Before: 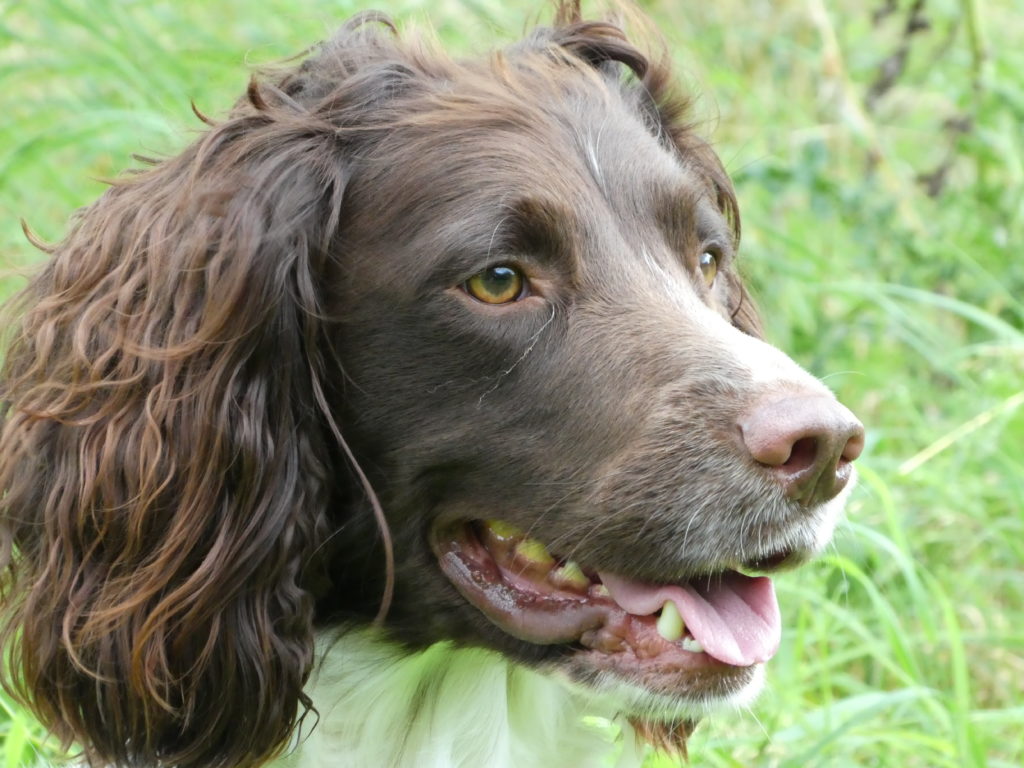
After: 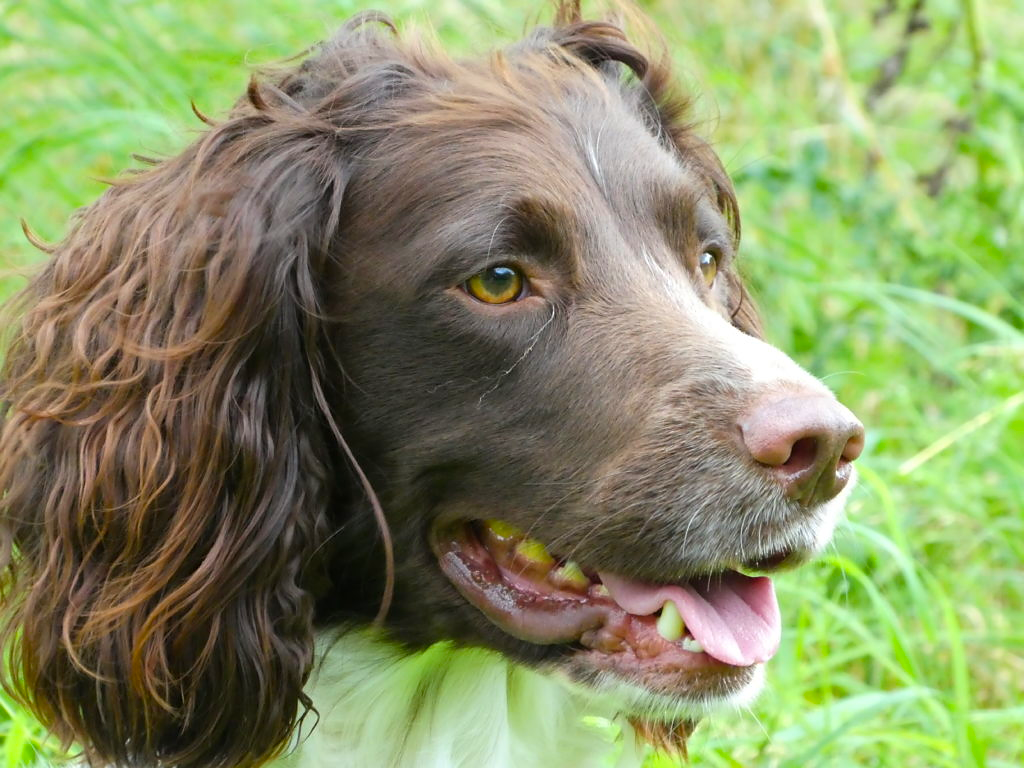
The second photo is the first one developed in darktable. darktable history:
sharpen: radius 1, threshold 1
color balance rgb: perceptual saturation grading › global saturation 25%, global vibrance 20%
